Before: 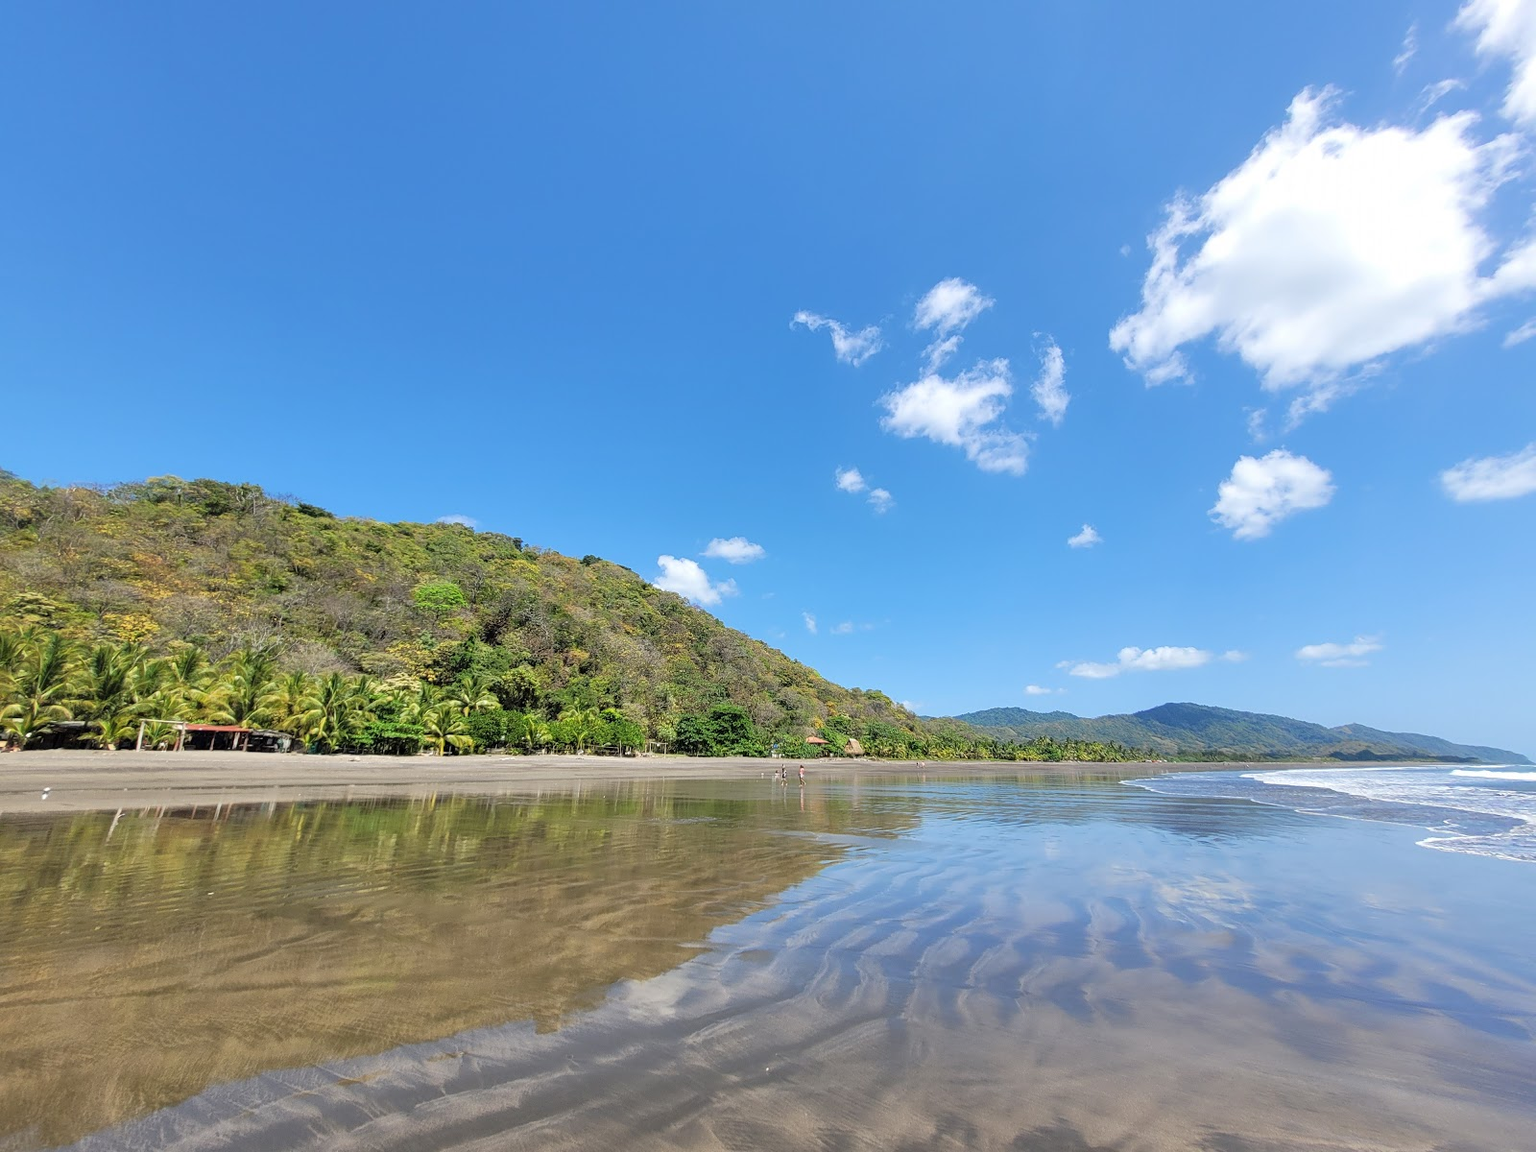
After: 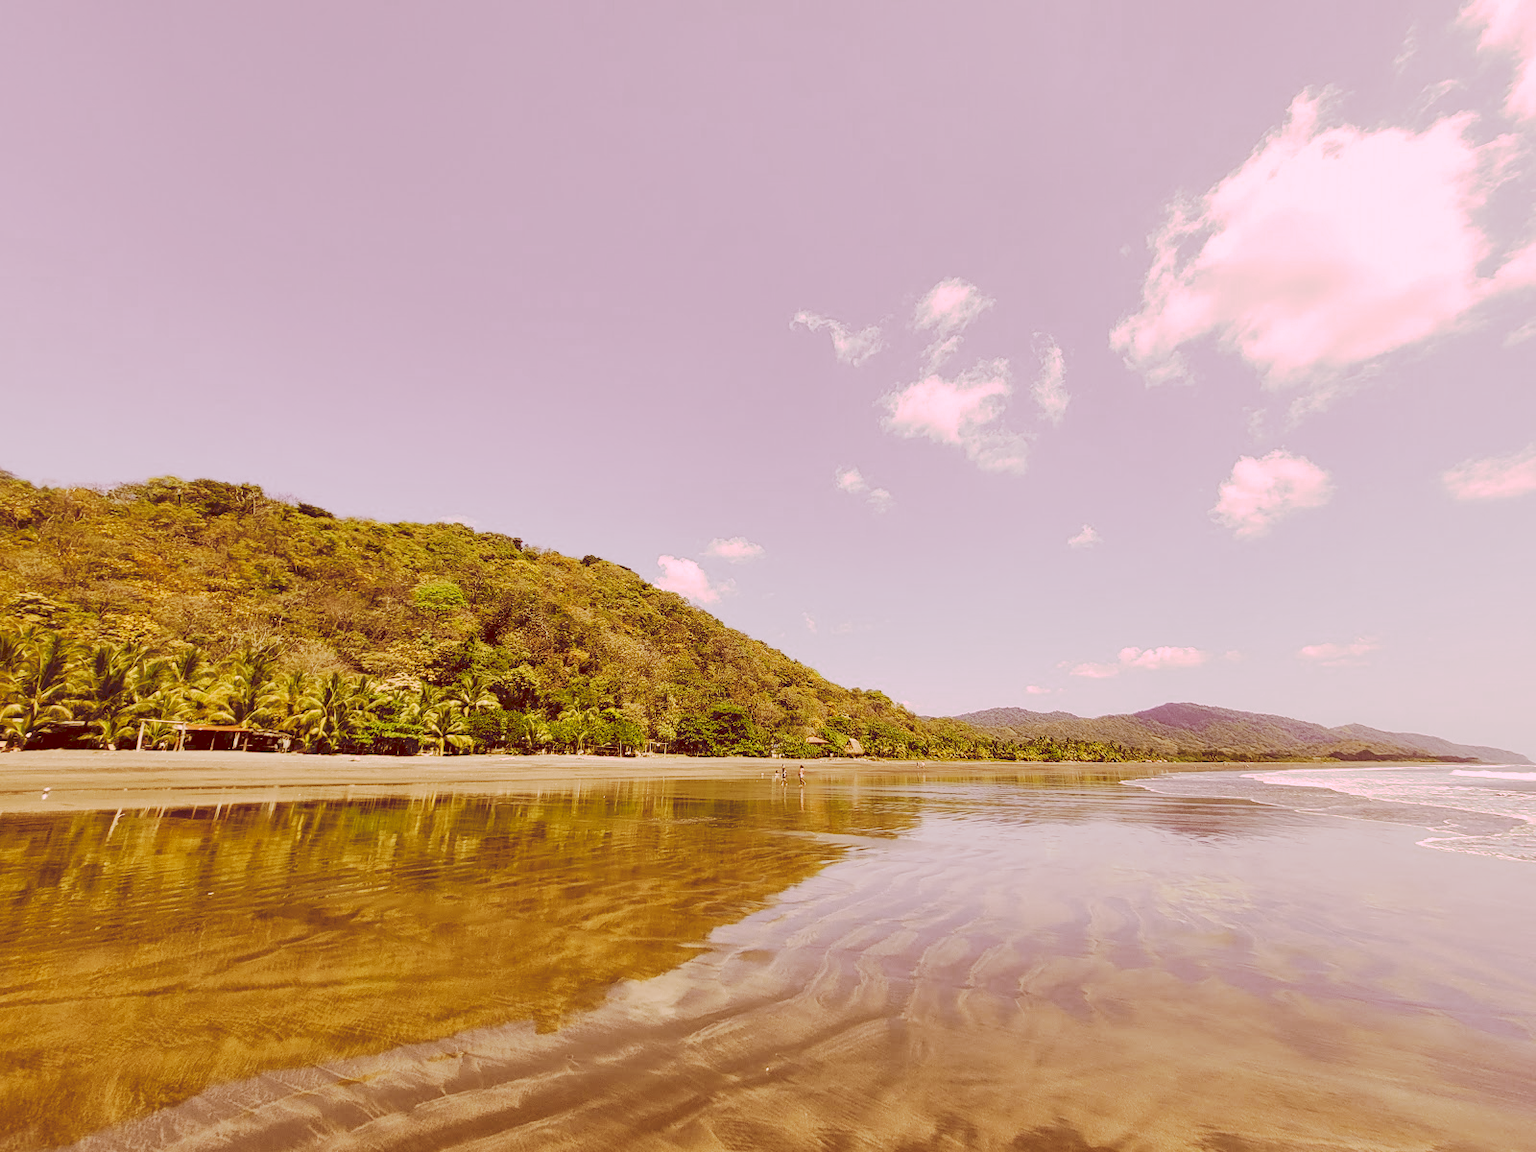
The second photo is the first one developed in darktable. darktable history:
tone curve: curves: ch0 [(0, 0) (0.003, 0.132) (0.011, 0.136) (0.025, 0.14) (0.044, 0.147) (0.069, 0.149) (0.1, 0.156) (0.136, 0.163) (0.177, 0.177) (0.224, 0.2) (0.277, 0.251) (0.335, 0.311) (0.399, 0.387) (0.468, 0.487) (0.543, 0.585) (0.623, 0.675) (0.709, 0.742) (0.801, 0.81) (0.898, 0.867) (1, 1)], preserve colors none
color look up table: target L [96.47, 91.39, 87.51, 86.87, 77.19, 74.02, 53.79, 51.51, 50.17, 46.92, 31.75, 10.23, 10.34, 74.31, 71.01, 65.24, 58.33, 53.7, 54.45, 52.67, 41.4, 34.5, 33.54, 31.93, 20.74, 16.48, 95.78, 89.52, 71.31, 65.11, 74.7, 68.18, 79.5, 49.93, 72.41, 39.08, 37.11, 41.47, 14.17, 34.24, 11.38, 93.35, 80.57, 76.39, 75.76, 79.57, 54.19, 43.55, 33.25], target a [9.81, 18.28, -14.93, -6.352, -1.109, -10.32, 10.47, -16.63, 0.362, -7.268, 5.952, 45.84, 46.33, 27.66, 19.95, 42.59, 54.83, 27.24, 67.92, 50.48, 29.59, 49.03, 29.85, 47.31, 30.93, 57.82, 17.33, 26.7, 30.65, 43.53, 36.25, 21.38, 21.96, 63.43, 27.55, 20.49, 46.23, 27.02, 43.59, 42.35, 48.4, 15.34, 4.9, -2.95, 7.515, 18.45, 8.649, 13.2, 11], target b [55.93, 31.89, 67.23, 15.37, 71.52, 50.5, 50.86, 47.09, 48.64, 35.28, 54.26, 17.4, 17.59, 38.7, 65.37, 63.29, 21.95, 29.32, 30.7, 53.85, 70.61, 59.03, 57.2, 54.38, 35.49, 28.15, -0.057, -7.473, 15.55, -2.741, -22.41, 8.574, -15.86, -0.626, -23.81, 21.78, 6.143, -0.902, 24.06, -19.67, 19.1, -1.154, -2.432, 16.75, 22.43, -13.87, 20.32, 5.873, 34.37], num patches 49
